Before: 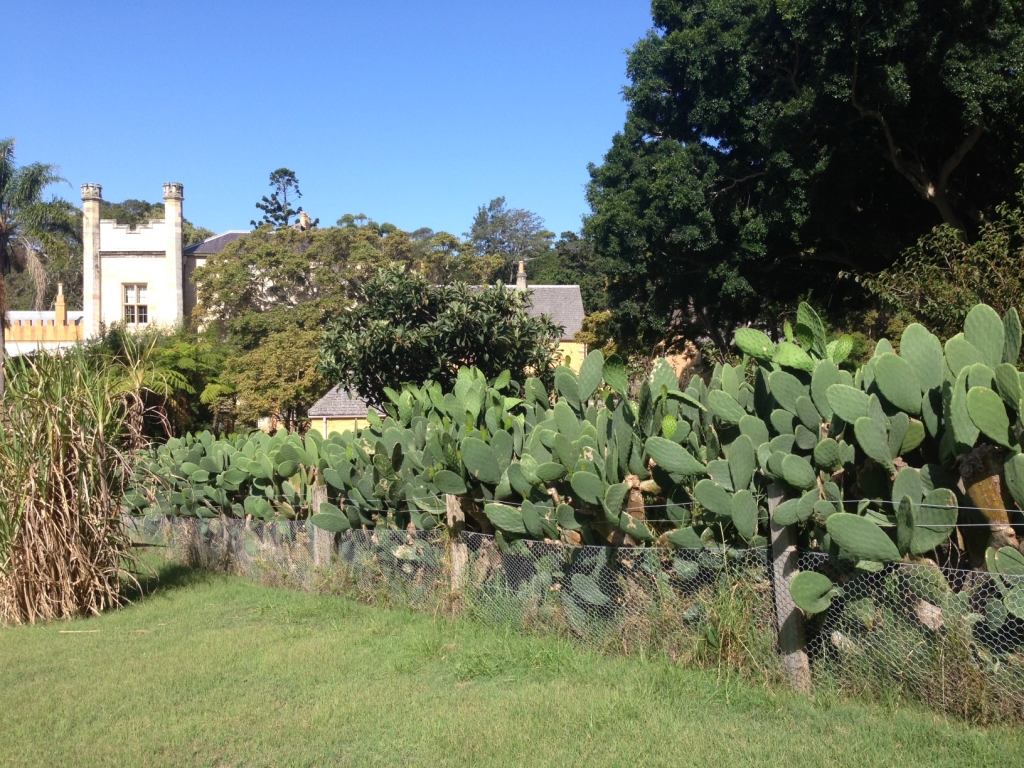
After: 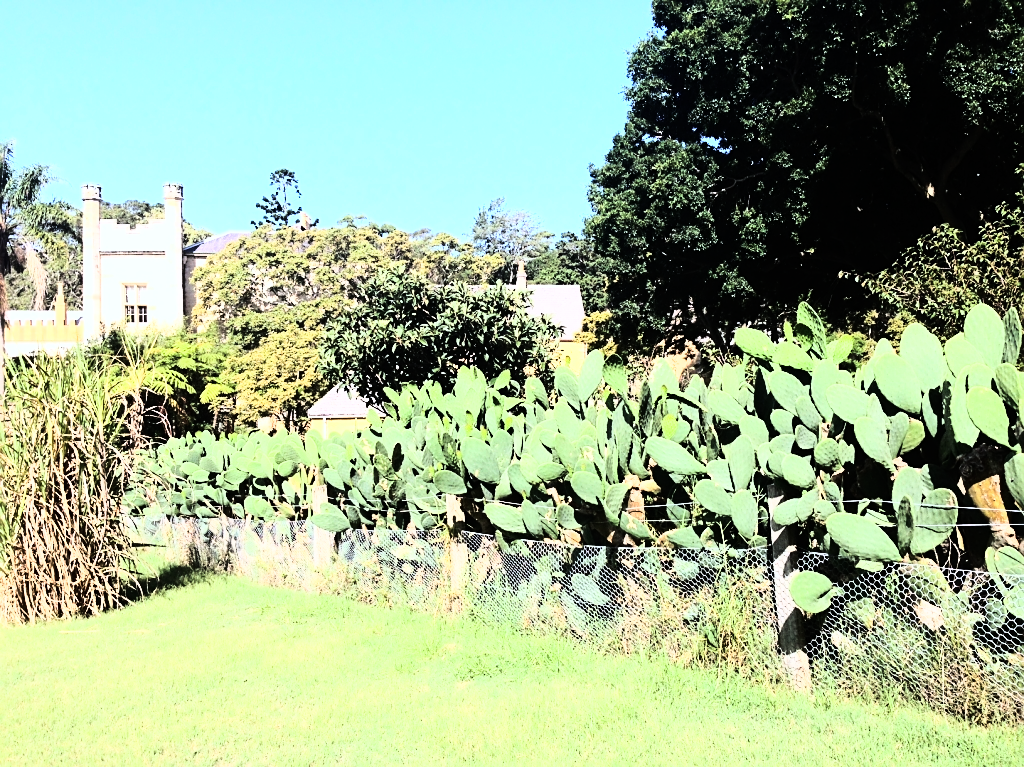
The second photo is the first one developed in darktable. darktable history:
color balance: output saturation 98.5%
white balance: red 0.967, blue 1.049
sharpen: on, module defaults
rgb curve: curves: ch0 [(0, 0) (0.21, 0.15) (0.24, 0.21) (0.5, 0.75) (0.75, 0.96) (0.89, 0.99) (1, 1)]; ch1 [(0, 0.02) (0.21, 0.13) (0.25, 0.2) (0.5, 0.67) (0.75, 0.9) (0.89, 0.97) (1, 1)]; ch2 [(0, 0.02) (0.21, 0.13) (0.25, 0.2) (0.5, 0.67) (0.75, 0.9) (0.89, 0.97) (1, 1)], compensate middle gray true
exposure: compensate exposure bias true, compensate highlight preservation false
crop: bottom 0.071%
base curve: curves: ch0 [(0, 0) (0.028, 0.03) (0.121, 0.232) (0.46, 0.748) (0.859, 0.968) (1, 1)]
